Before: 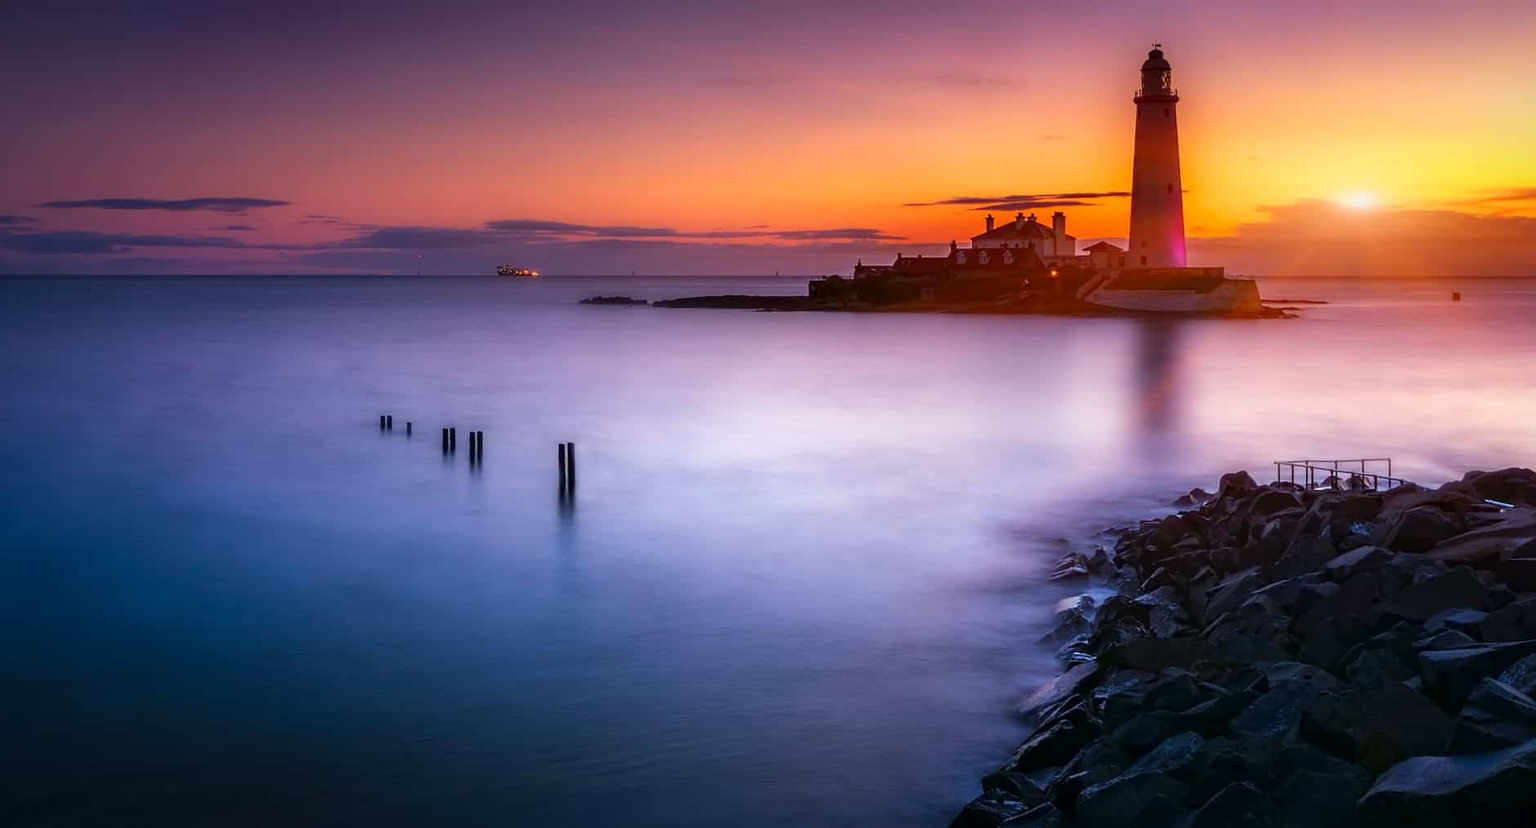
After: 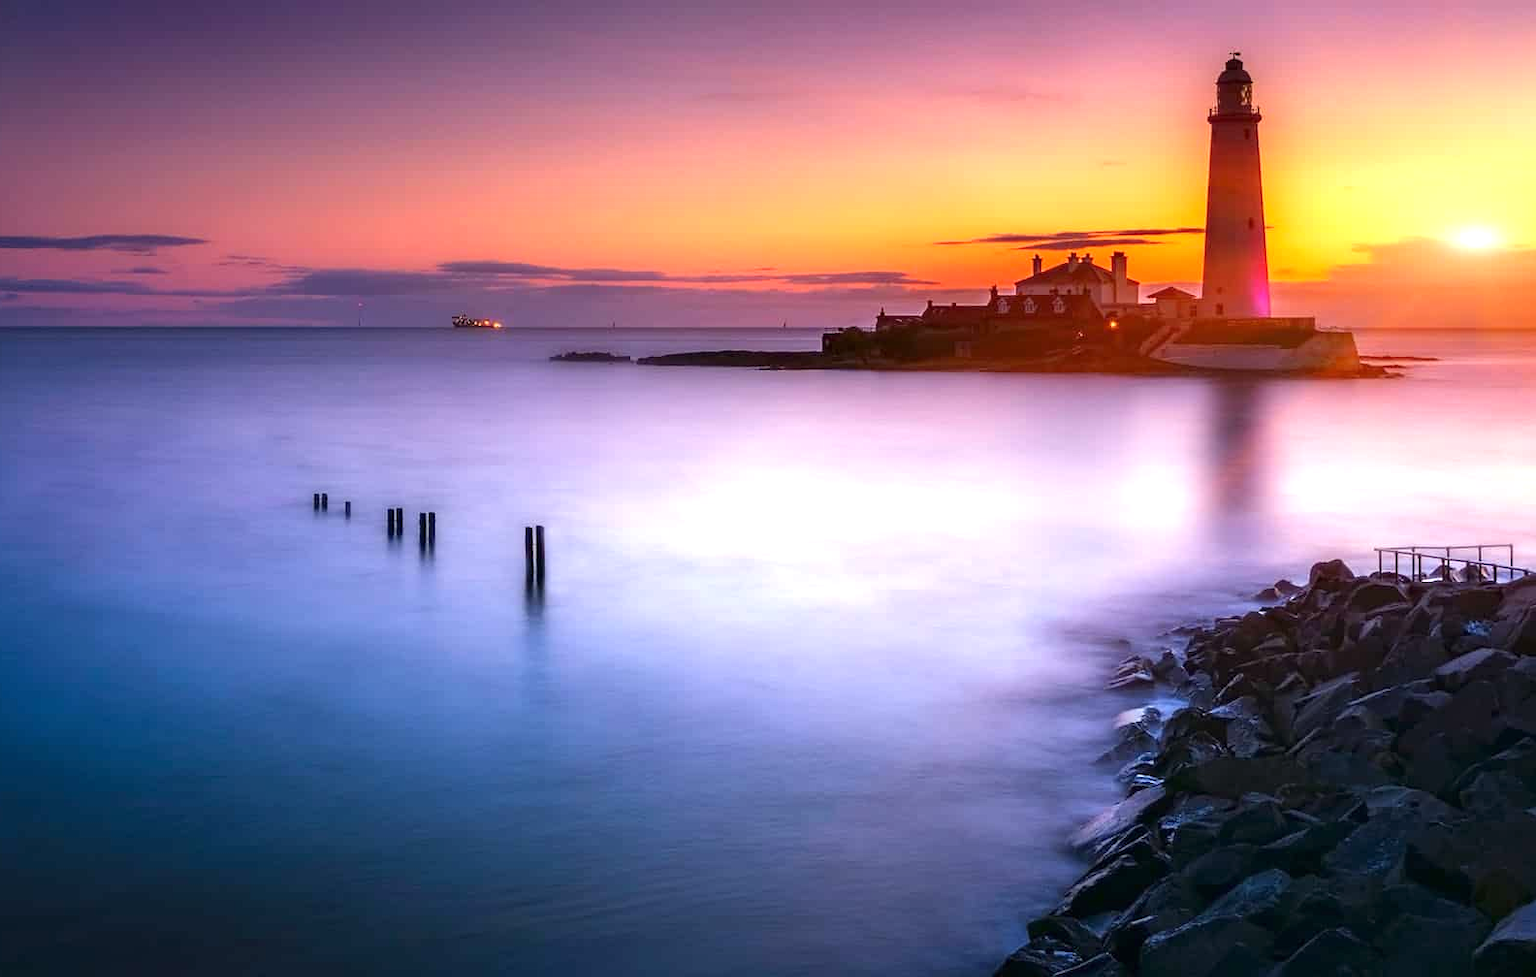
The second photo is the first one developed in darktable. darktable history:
exposure: black level correction 0, exposure 0.7 EV, compensate exposure bias true, compensate highlight preservation false
rgb levels: preserve colors max RGB
crop: left 7.598%, right 7.873%
